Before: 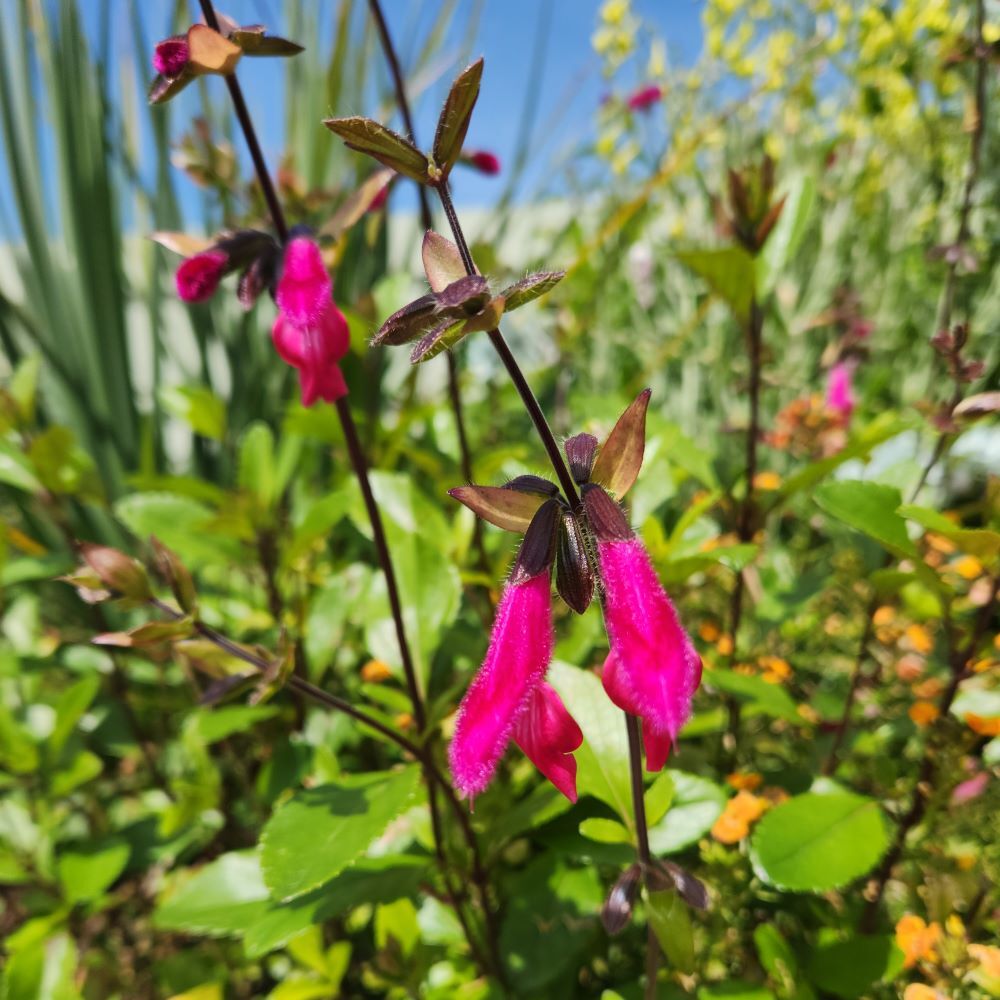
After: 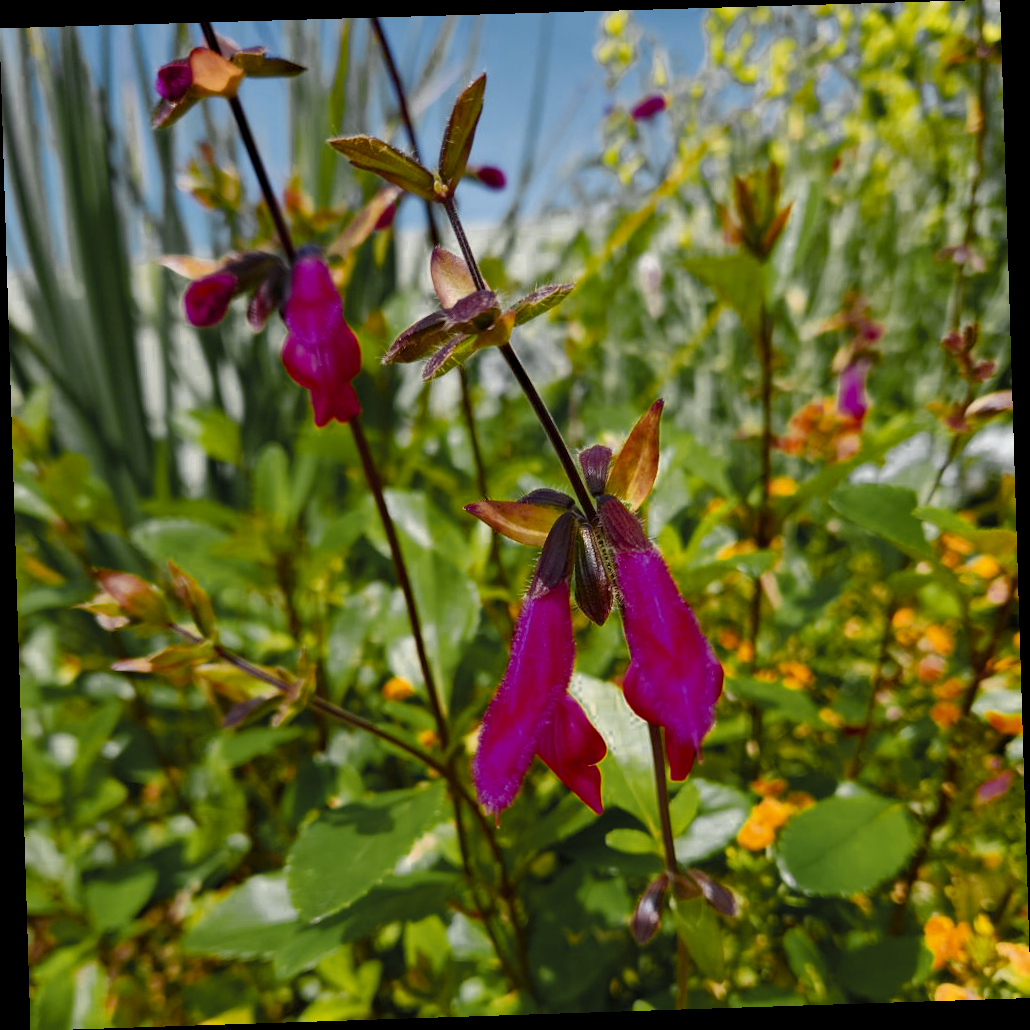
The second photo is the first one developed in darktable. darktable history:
contrast brightness saturation: saturation -0.05
haze removal: compatibility mode true, adaptive false
exposure: exposure -0.021 EV, compensate highlight preservation false
rotate and perspective: rotation -1.77°, lens shift (horizontal) 0.004, automatic cropping off
color balance rgb: perceptual saturation grading › global saturation 35%, perceptual saturation grading › highlights -30%, perceptual saturation grading › shadows 35%, perceptual brilliance grading › global brilliance 3%, perceptual brilliance grading › highlights -3%, perceptual brilliance grading › shadows 3%
color zones: curves: ch0 [(0.035, 0.242) (0.25, 0.5) (0.384, 0.214) (0.488, 0.255) (0.75, 0.5)]; ch1 [(0.063, 0.379) (0.25, 0.5) (0.354, 0.201) (0.489, 0.085) (0.729, 0.271)]; ch2 [(0.25, 0.5) (0.38, 0.517) (0.442, 0.51) (0.735, 0.456)]
